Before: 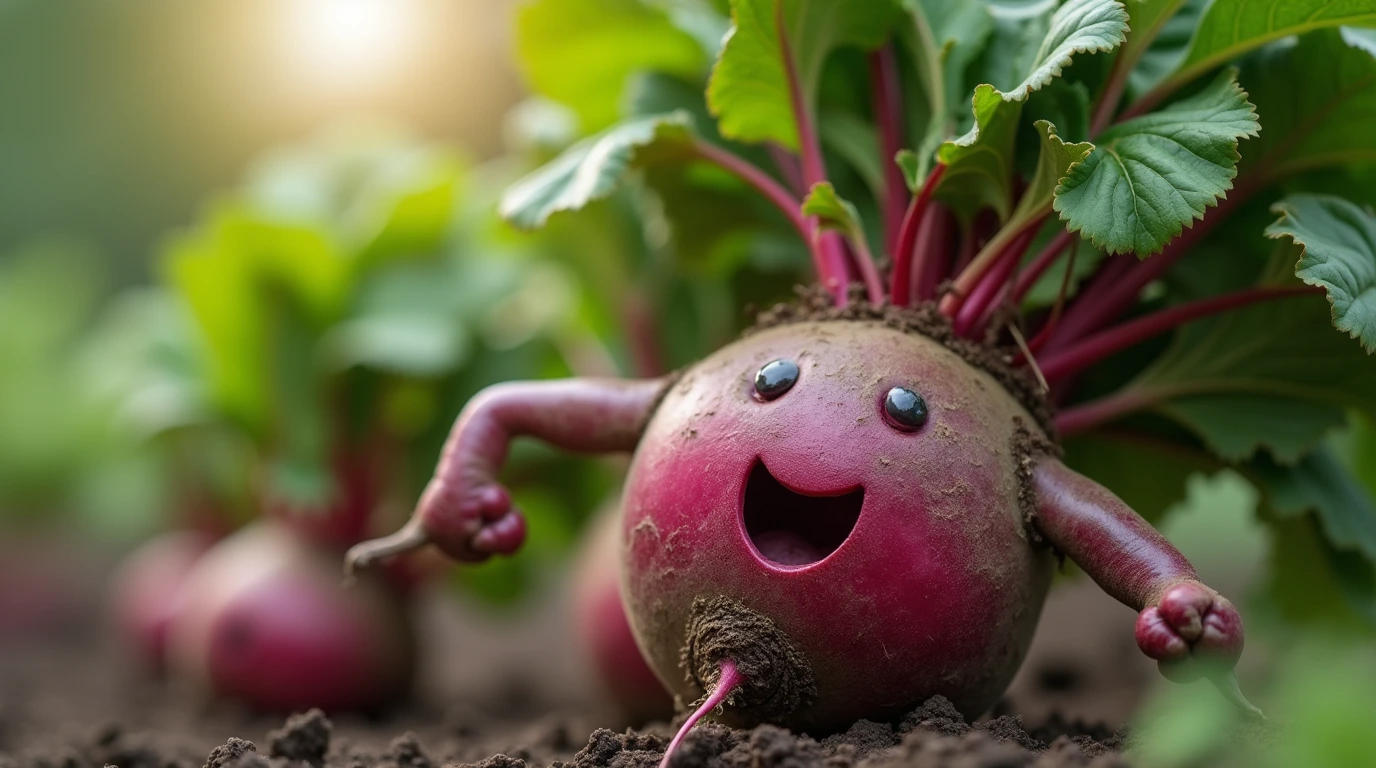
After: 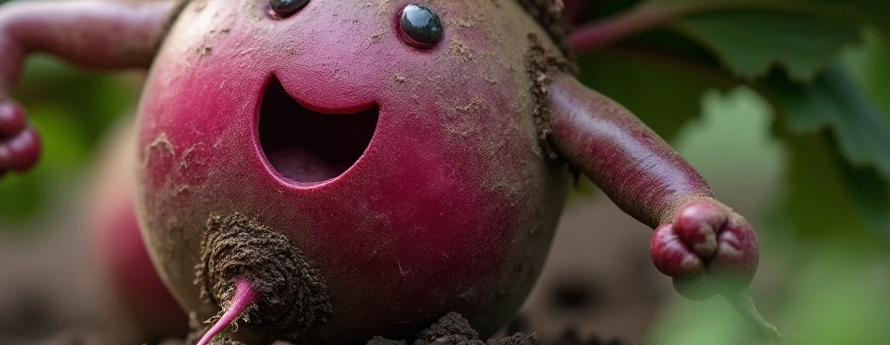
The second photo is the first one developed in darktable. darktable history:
crop and rotate: left 35.26%, top 49.95%, bottom 5.006%
vignetting: fall-off start 89.1%, fall-off radius 43.01%, brightness -0.575, width/height ratio 1.157, dithering 8-bit output
